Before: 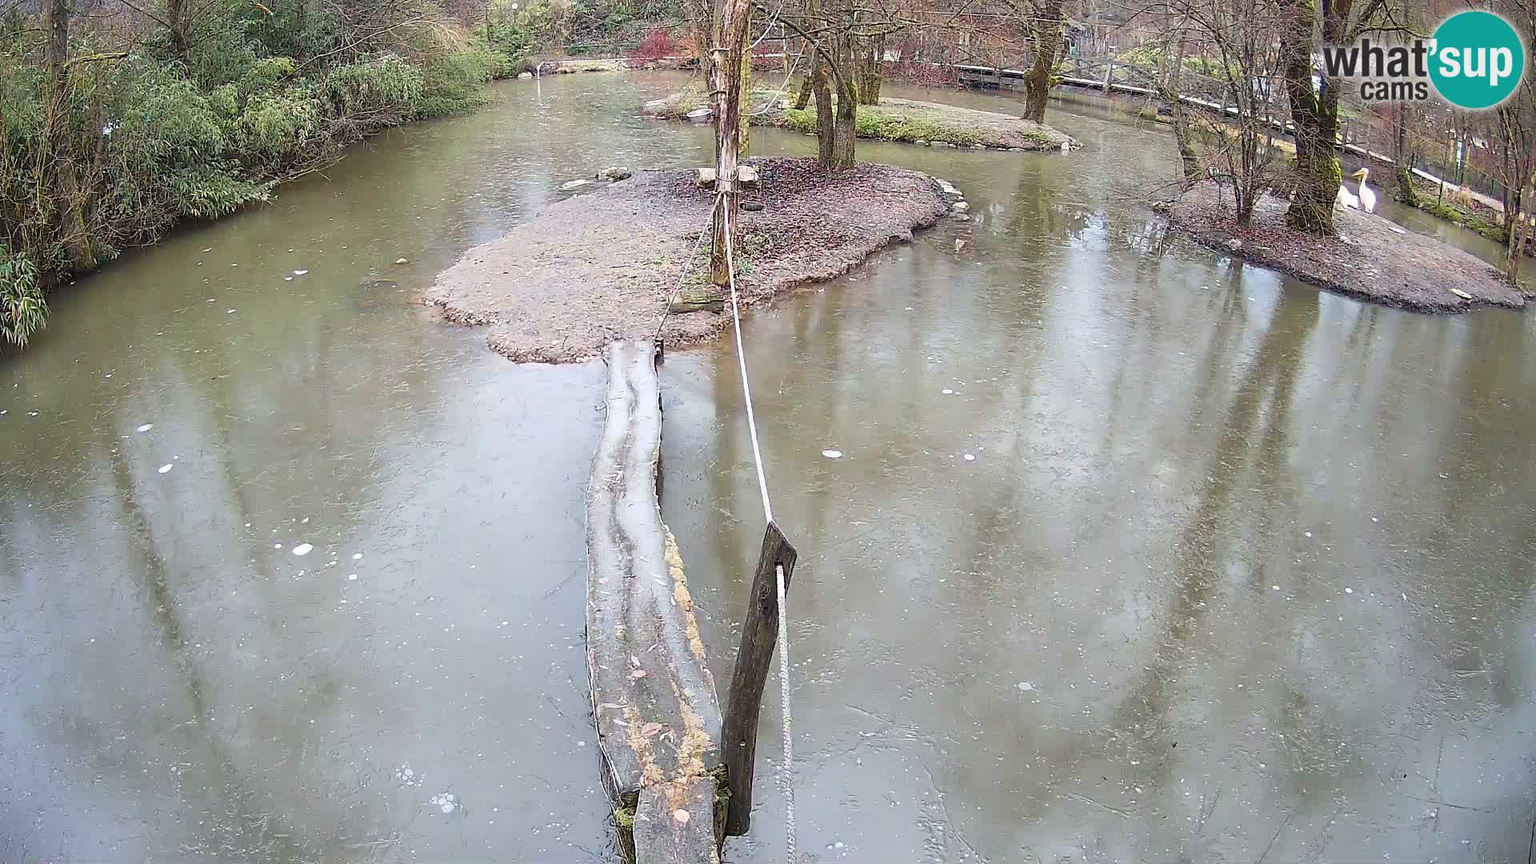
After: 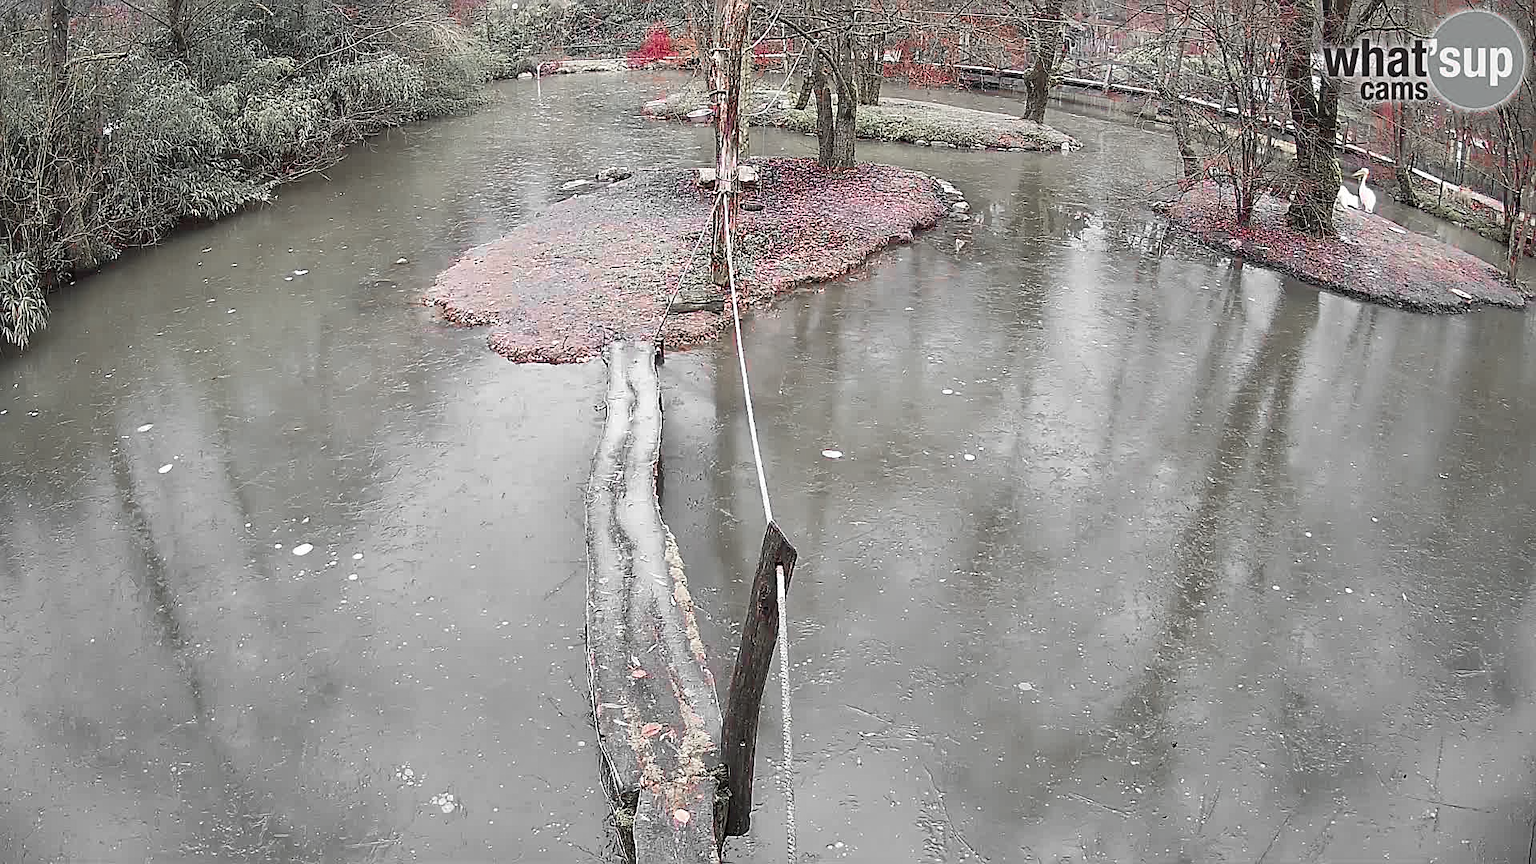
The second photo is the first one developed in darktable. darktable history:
shadows and highlights: shadows 39.62, highlights -52.13, low approximation 0.01, soften with gaussian
color zones: curves: ch1 [(0, 0.831) (0.08, 0.771) (0.157, 0.268) (0.241, 0.207) (0.562, -0.005) (0.714, -0.013) (0.876, 0.01) (1, 0.831)]
sharpen: on, module defaults
